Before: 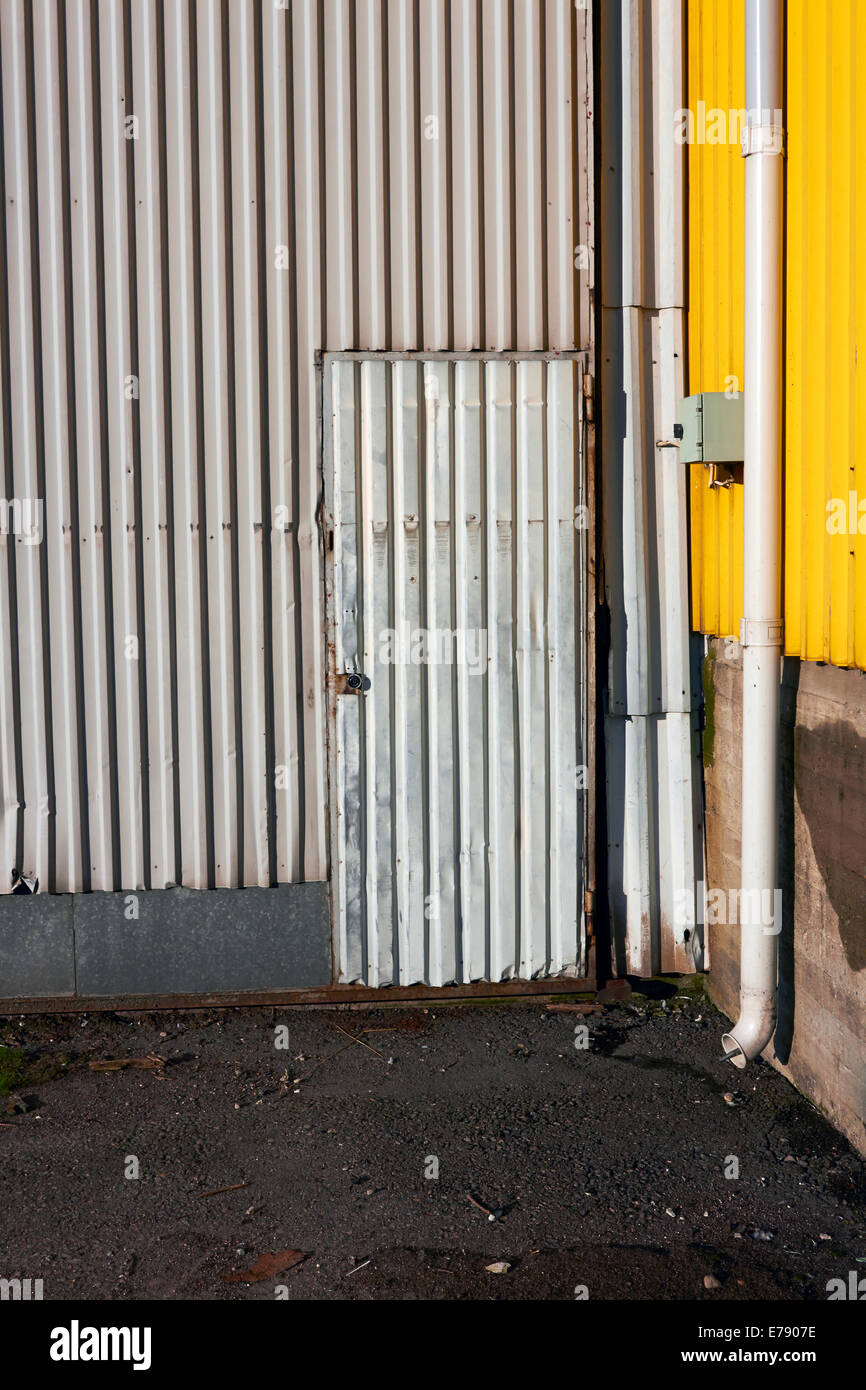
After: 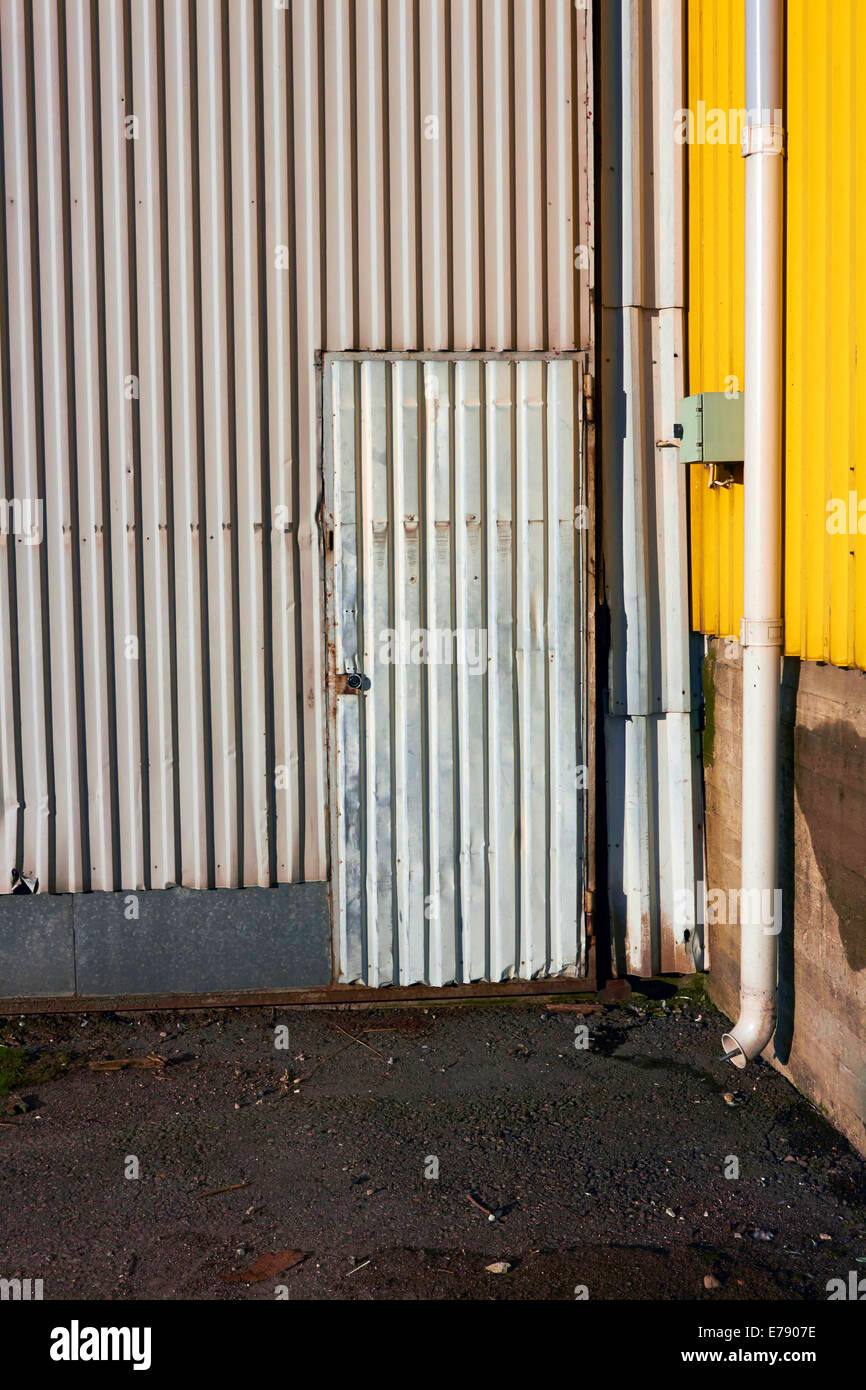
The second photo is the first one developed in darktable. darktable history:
velvia: strength 45.4%
